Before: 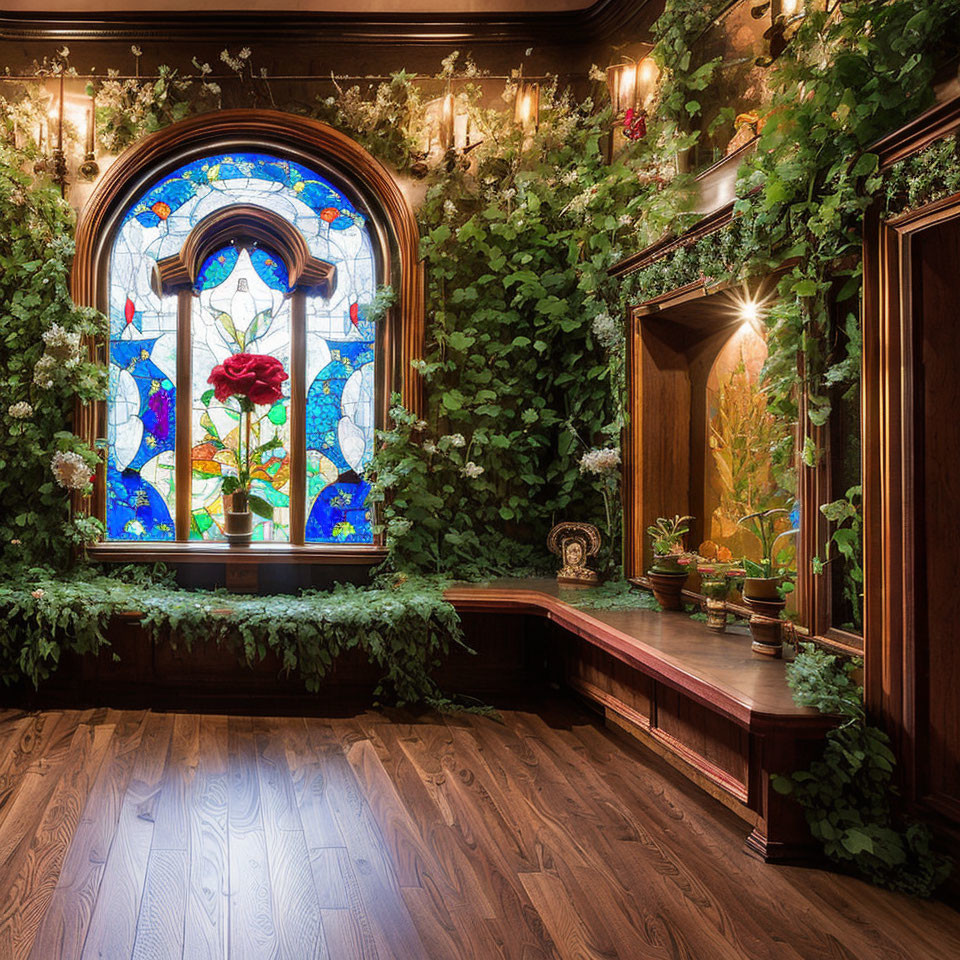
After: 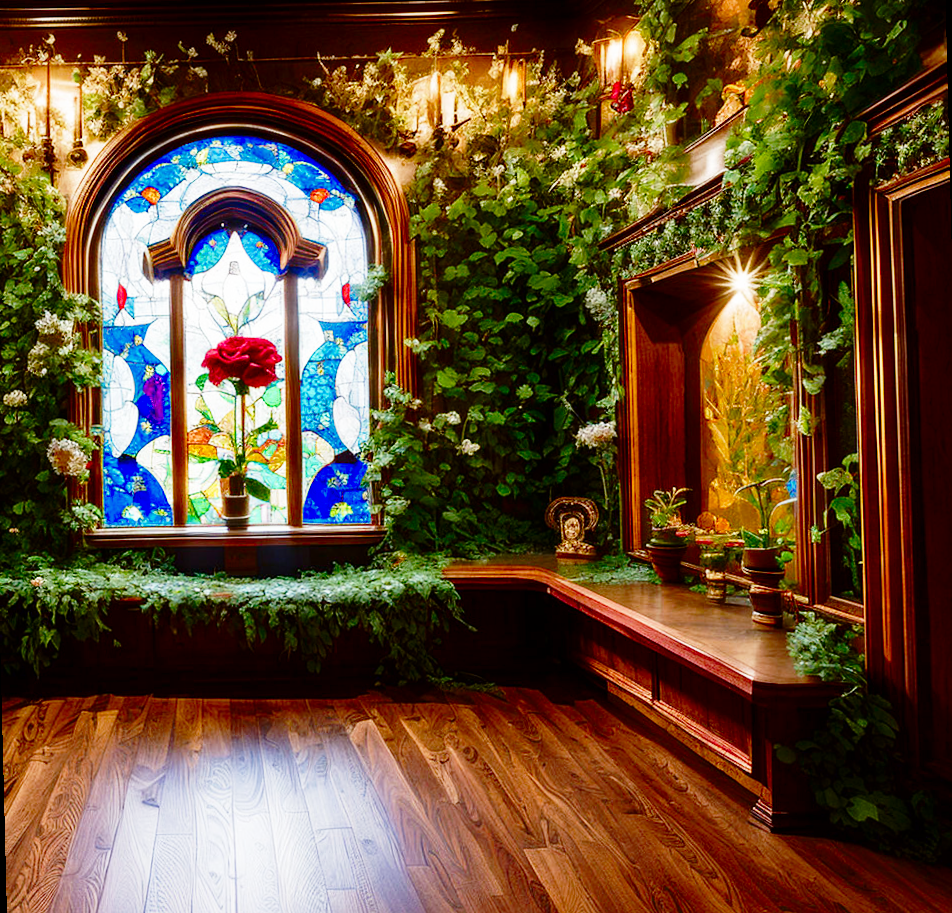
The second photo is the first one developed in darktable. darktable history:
color balance rgb: perceptual saturation grading › global saturation 20%, perceptual saturation grading › highlights -25%, perceptual saturation grading › shadows 25%
rotate and perspective: rotation -1.42°, crop left 0.016, crop right 0.984, crop top 0.035, crop bottom 0.965
contrast brightness saturation: brightness -0.2, saturation 0.08
base curve: curves: ch0 [(0, 0) (0.028, 0.03) (0.121, 0.232) (0.46, 0.748) (0.859, 0.968) (1, 1)], preserve colors none
